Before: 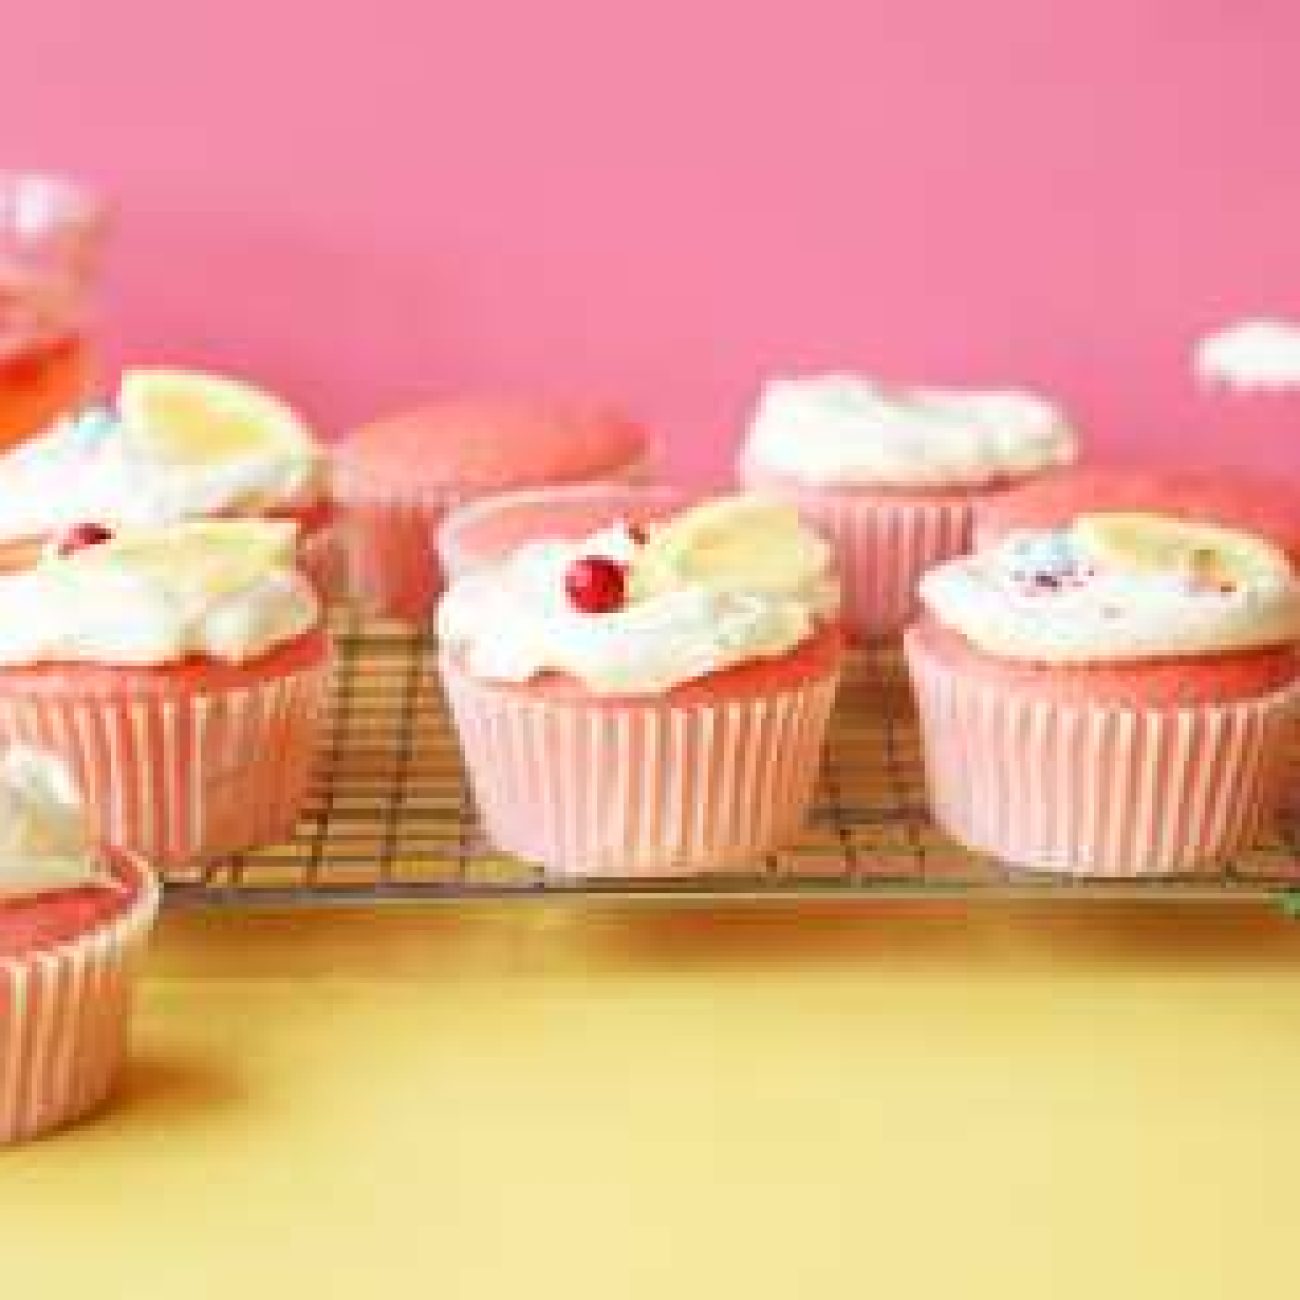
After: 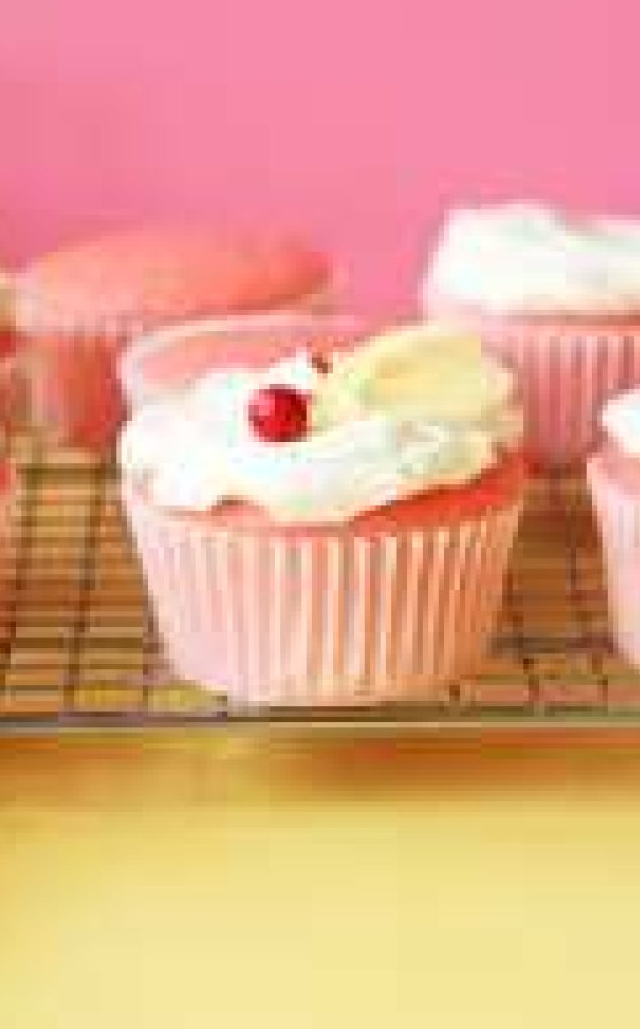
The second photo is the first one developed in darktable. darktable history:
crop and rotate: angle 0.023°, left 24.379%, top 13.207%, right 26.338%, bottom 7.598%
